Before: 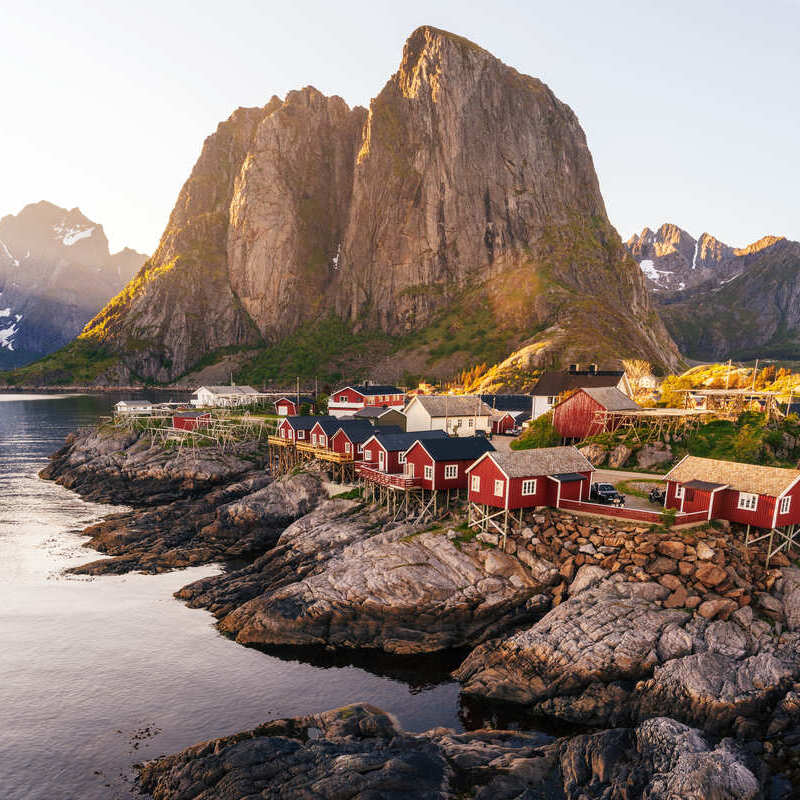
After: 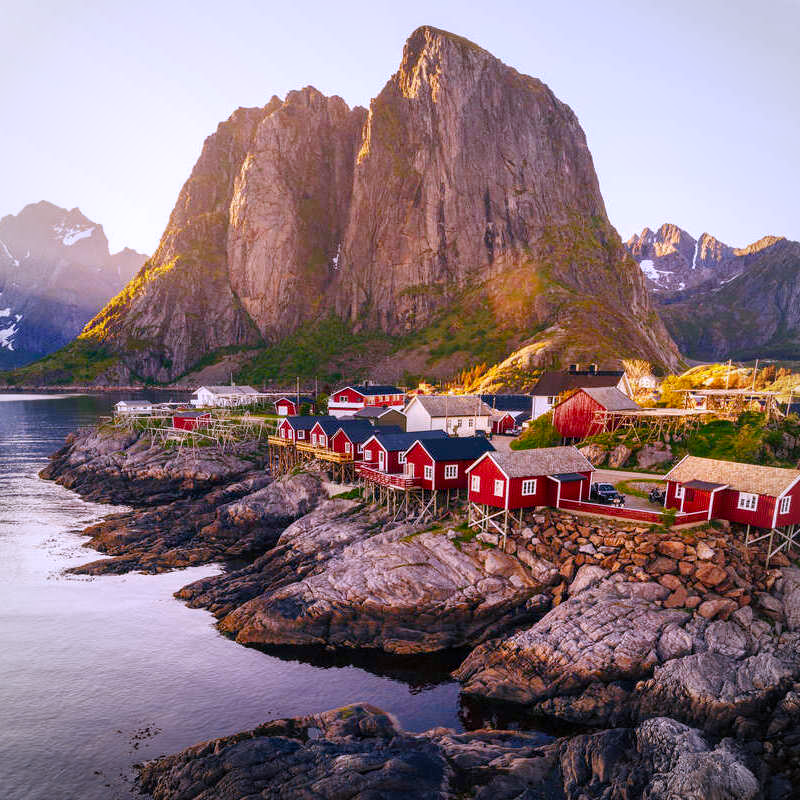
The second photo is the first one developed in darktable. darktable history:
color balance rgb: linear chroma grading › global chroma 14.82%, perceptual saturation grading › global saturation 20%, perceptual saturation grading › highlights -24.745%, perceptual saturation grading › shadows 25.62%
color calibration: illuminant custom, x 0.367, y 0.392, temperature 4432.51 K
levels: white 99.89%
vignetting: brightness -0.265
